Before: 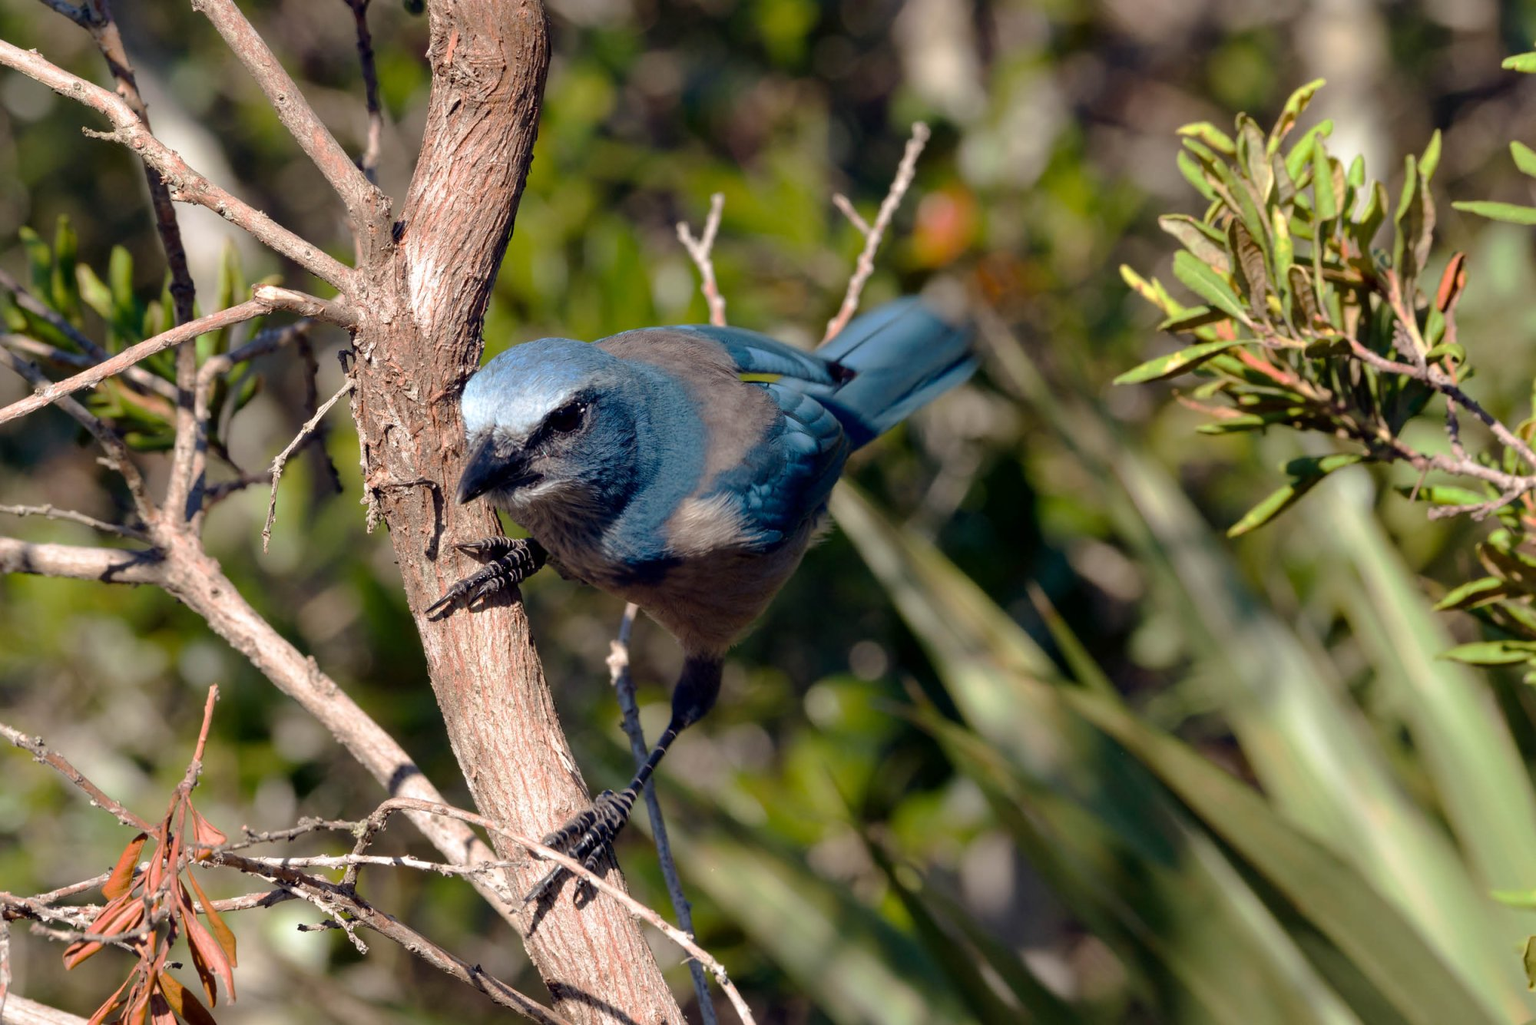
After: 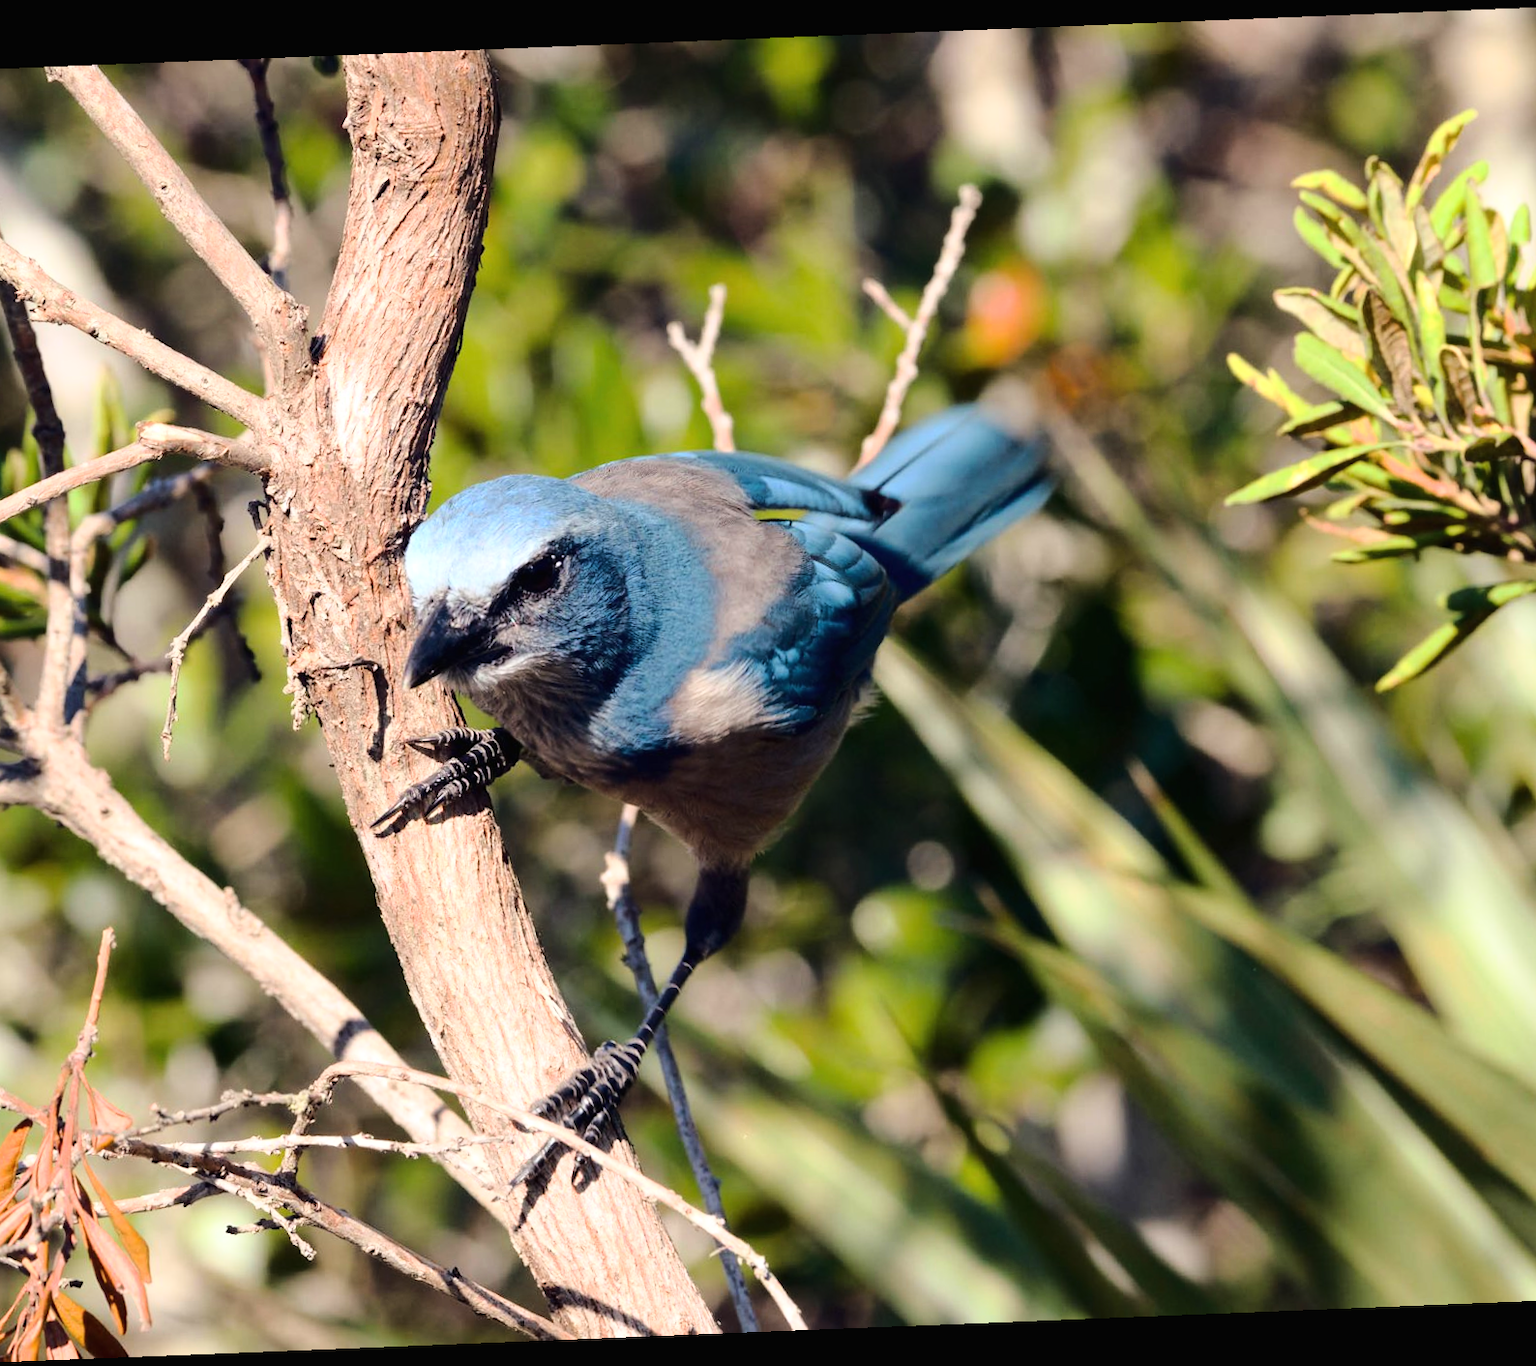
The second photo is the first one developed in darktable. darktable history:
rotate and perspective: rotation -2.29°, automatic cropping off
base curve: curves: ch0 [(0, 0) (0.028, 0.03) (0.121, 0.232) (0.46, 0.748) (0.859, 0.968) (1, 1)]
crop: left 9.88%, right 12.664%
exposure: black level correction -0.001, exposure 0.08 EV, compensate highlight preservation false
